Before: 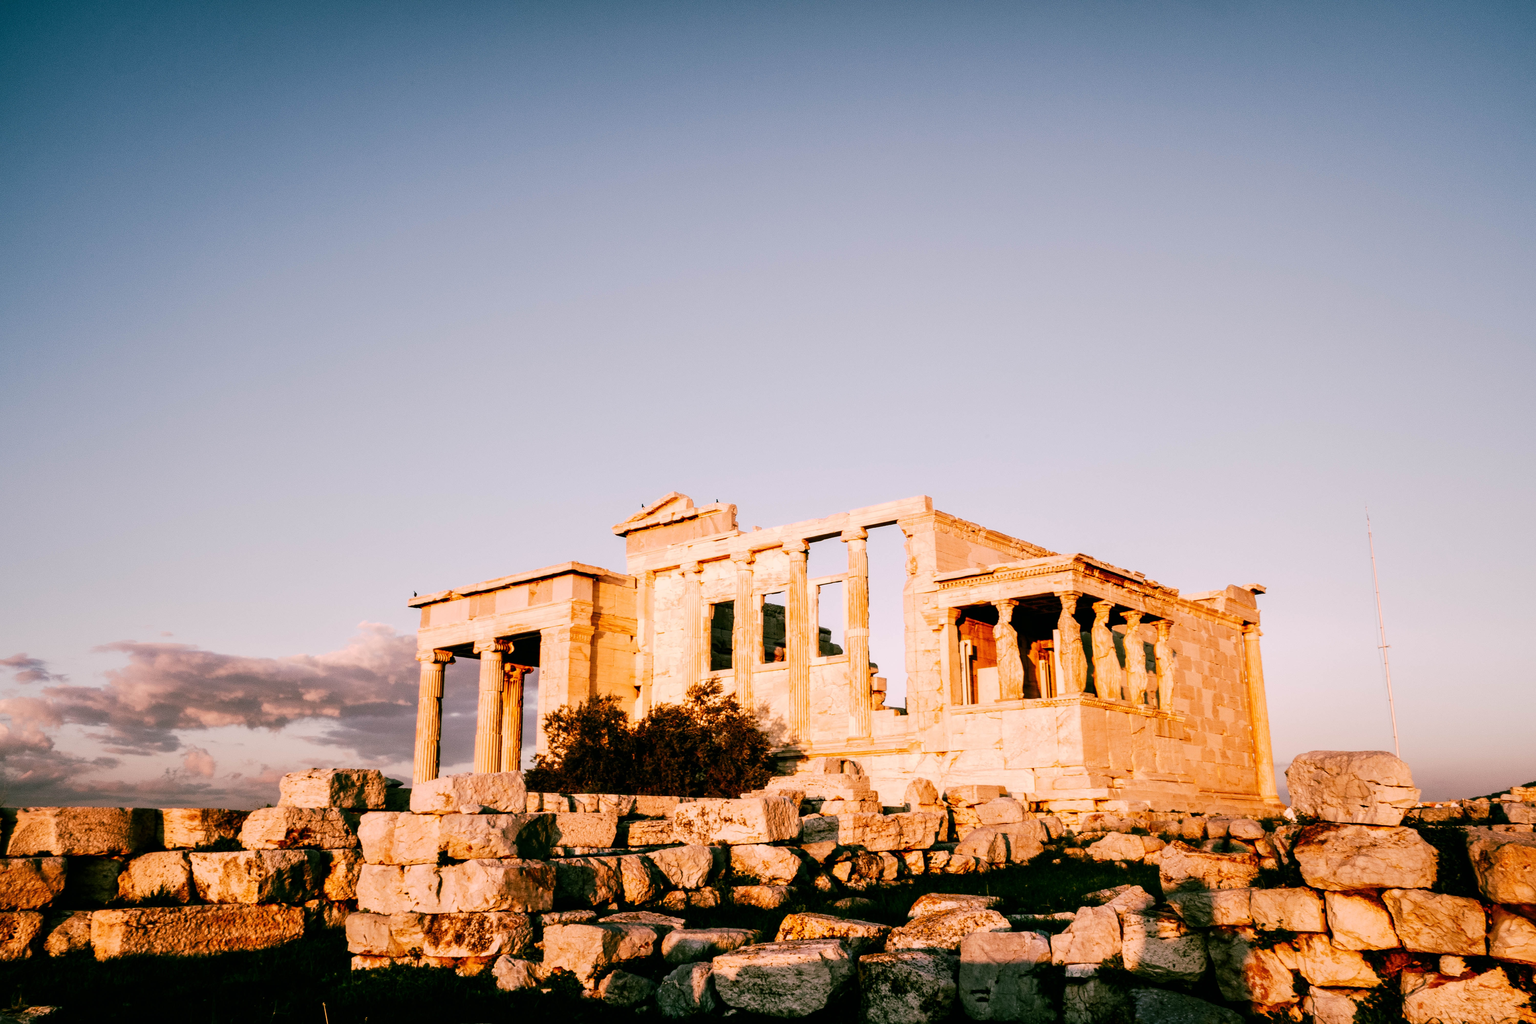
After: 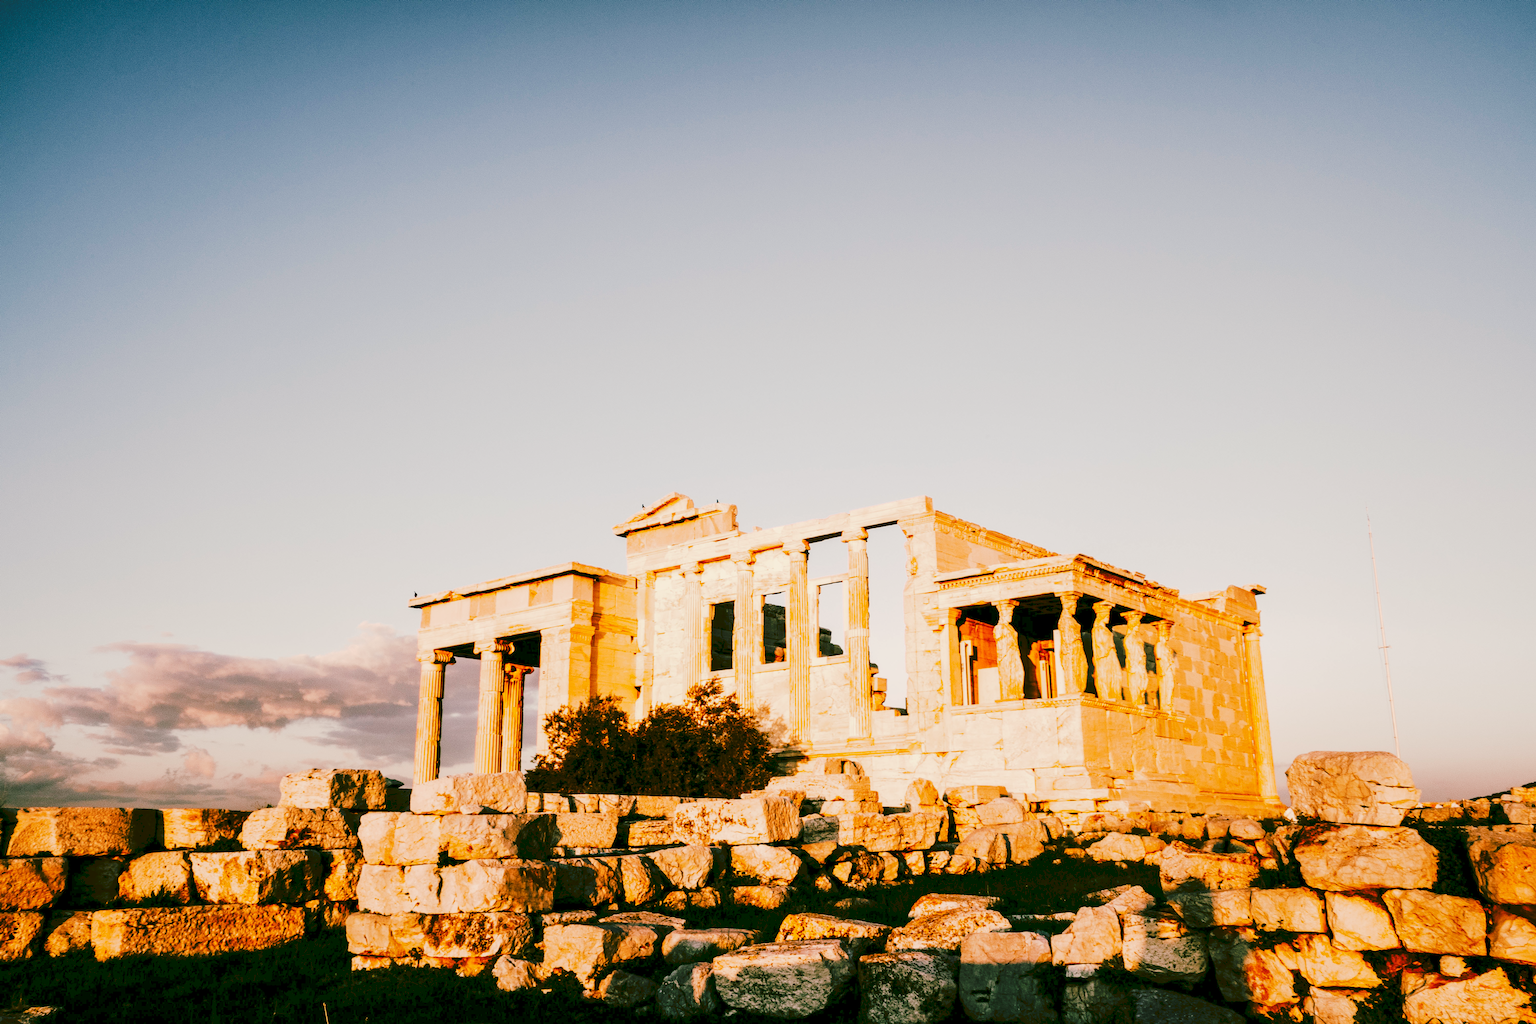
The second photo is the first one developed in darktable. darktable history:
tone curve: curves: ch0 [(0, 0) (0.003, 0.096) (0.011, 0.097) (0.025, 0.096) (0.044, 0.099) (0.069, 0.109) (0.1, 0.129) (0.136, 0.149) (0.177, 0.176) (0.224, 0.22) (0.277, 0.288) (0.335, 0.385) (0.399, 0.49) (0.468, 0.581) (0.543, 0.661) (0.623, 0.729) (0.709, 0.79) (0.801, 0.849) (0.898, 0.912) (1, 1)], preserve colors none
color look up table: target L [95.99, 89.52, 90.52, 84.75, 68.88, 64.39, 66.36, 52.6, 45.39, 44.62, 37.91, 34.5, 15.2, 200.56, 83.88, 82.56, 79.09, 66.99, 71.13, 57.03, 49.43, 49.51, 47.63, 47.18, 47.65, 30.86, 32.1, 30.51, 81.78, 60.96, 65.57, 72.14, 55.67, 50.37, 49.65, 46.13, 40.39, 32.86, 31.18, 24.4, 11.36, 2.493, 86.45, 86.34, 78.42, 59.19, 50.08, 40.92, 10.66], target a [-10.93, -29.41, -24.54, -42.96, -40.49, -37.24, -6.824, -50.07, -33.74, -18.45, -28.97, -23.44, -30.76, 0, 11.15, -0.783, 11.46, 40.22, 6.664, 59.49, 4.769, 32.69, 43.46, 72.17, 65.8, 3.991, 21.16, 37.28, 25.67, 7.306, 18.59, 51.13, 72.2, 43.75, 2.182, 62.76, 42.59, 33.92, 18.3, 6.164, 23.14, 15.85, -47.33, -24.98, -44.17, -22.33, -16.84, -15.58, -14.57], target b [29.71, 44.06, 21.72, 21.41, 6.258, 41.66, 25.07, 38.16, 16.9, 4.112, 29.78, 22.08, 25.45, 0, 27.3, 60.97, 80.16, 60.42, 8.179, 32.95, 43.71, 29.83, 49.06, 26.3, 57.91, 6.124, 54.43, 42.53, -8.774, -19.2, -37.03, -27.29, -1.604, 3.551, -5.043, -25.95, -53.81, -19.17, -65.82, -29.94, -38.69, 3.638, -2.095, -6.778, -17.85, -12.42, -39.5, -18.67, 4.436], num patches 49
